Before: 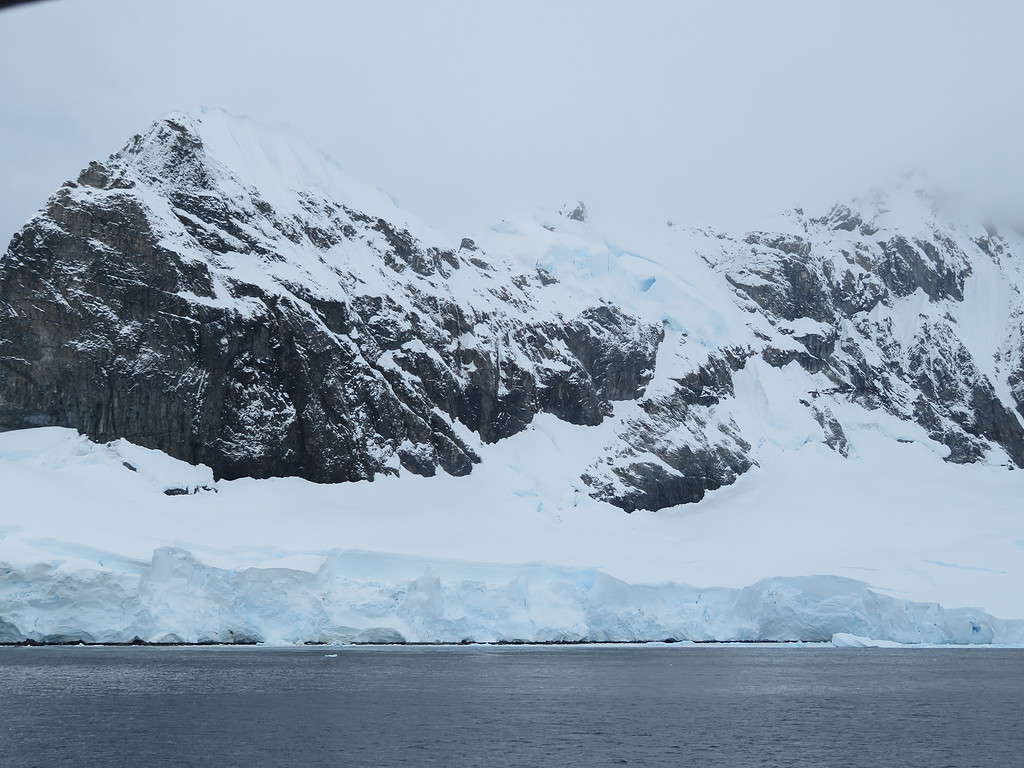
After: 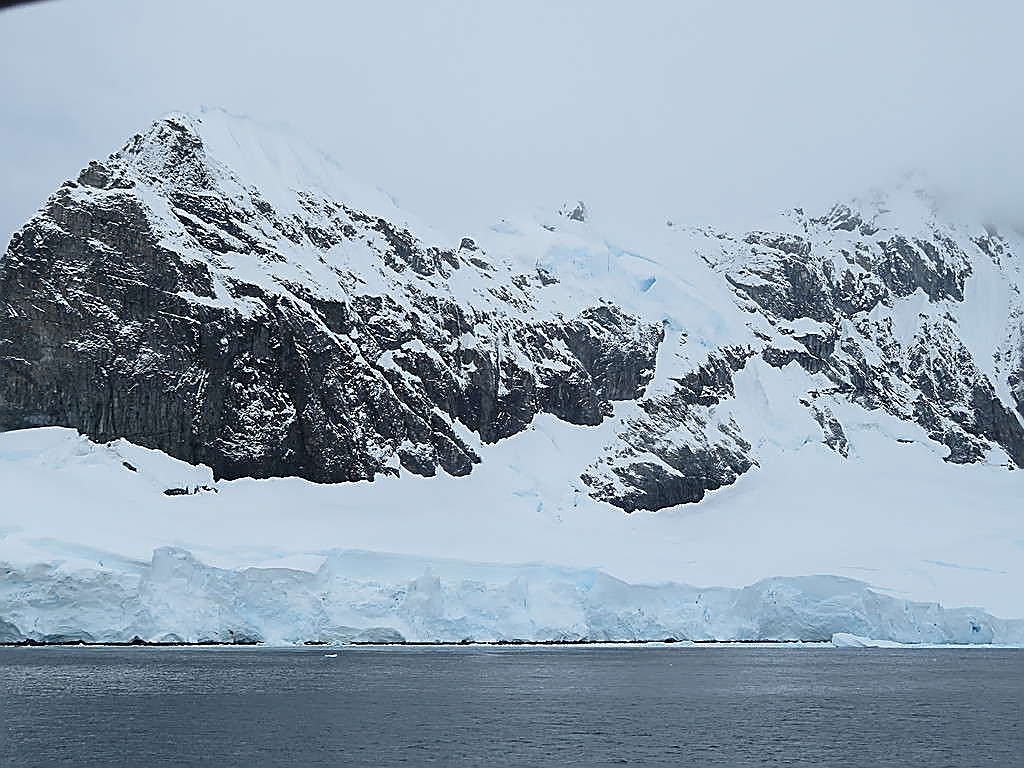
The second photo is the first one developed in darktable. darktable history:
sharpen: radius 1.673, amount 1.288
